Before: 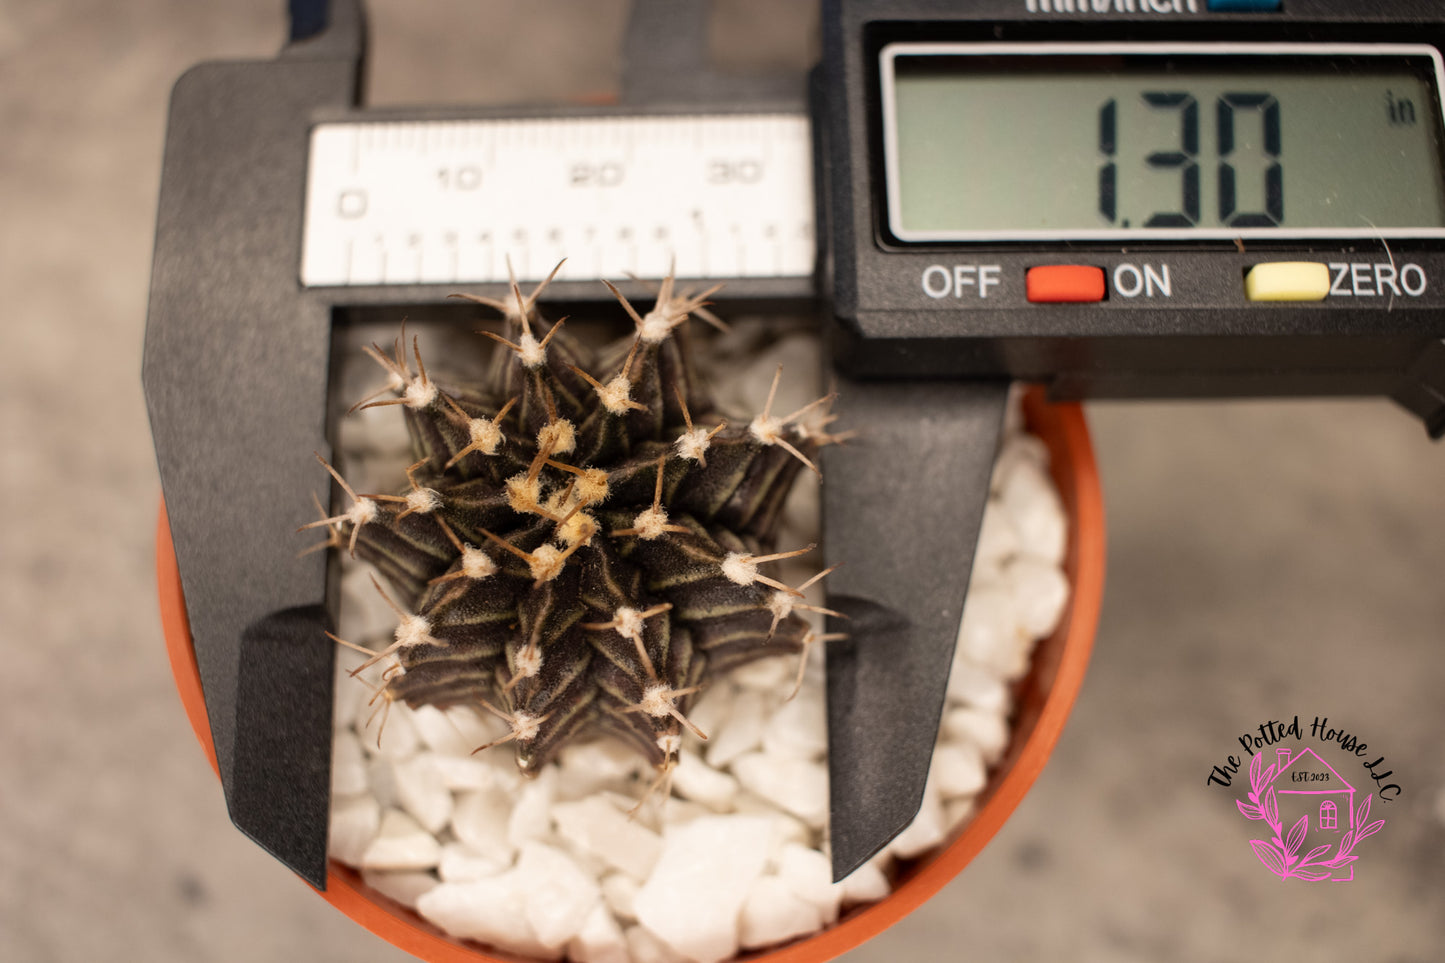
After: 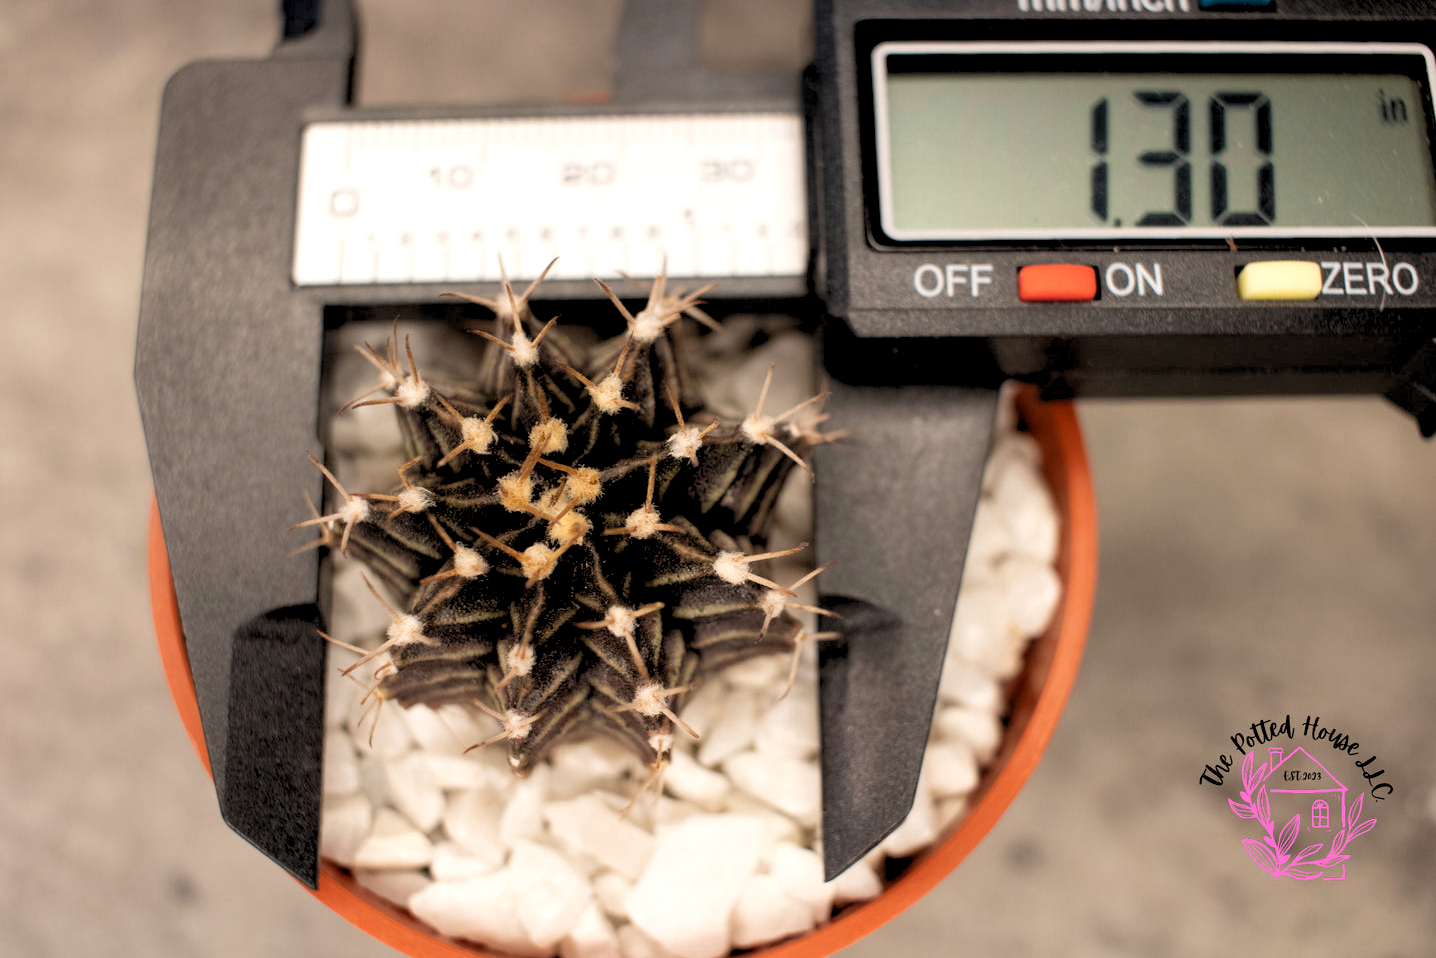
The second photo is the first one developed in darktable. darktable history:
rgb levels: levels [[0.013, 0.434, 0.89], [0, 0.5, 1], [0, 0.5, 1]]
crop and rotate: left 0.614%, top 0.179%, bottom 0.309%
